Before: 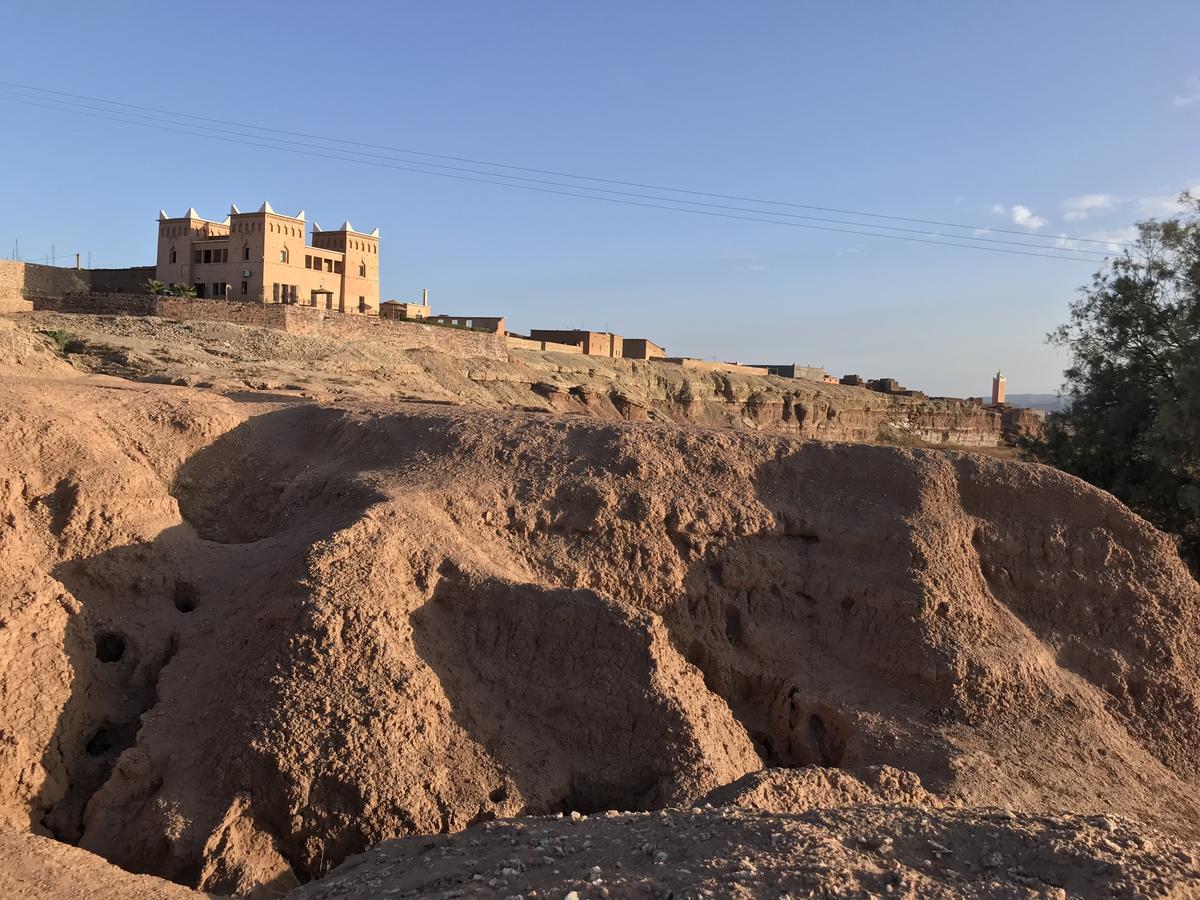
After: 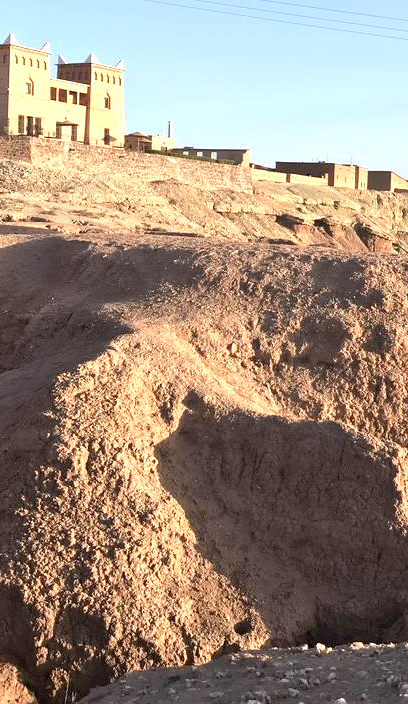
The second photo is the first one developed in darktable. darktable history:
crop and rotate: left 21.317%, top 18.692%, right 44.641%, bottom 2.999%
exposure: exposure 1.001 EV, compensate highlight preservation false
